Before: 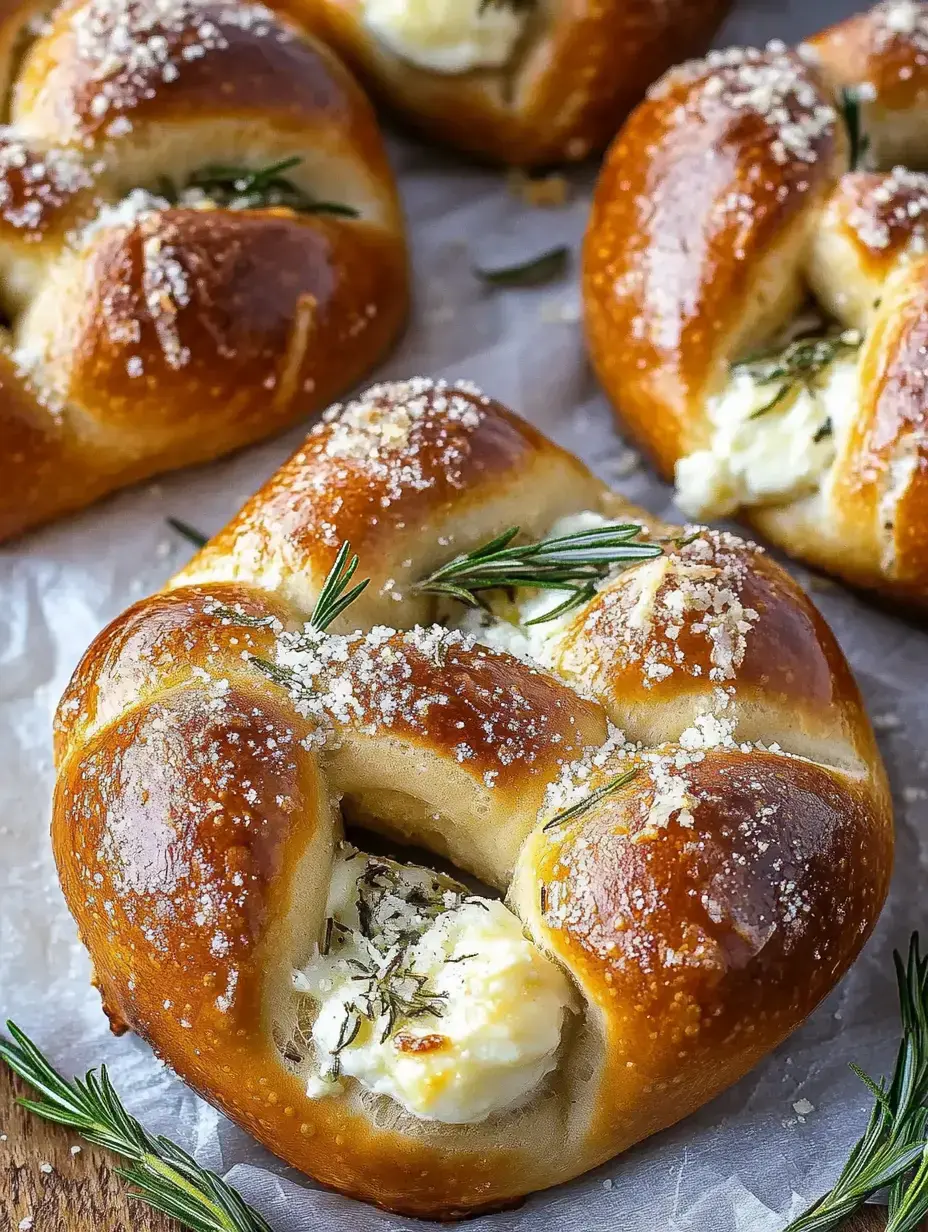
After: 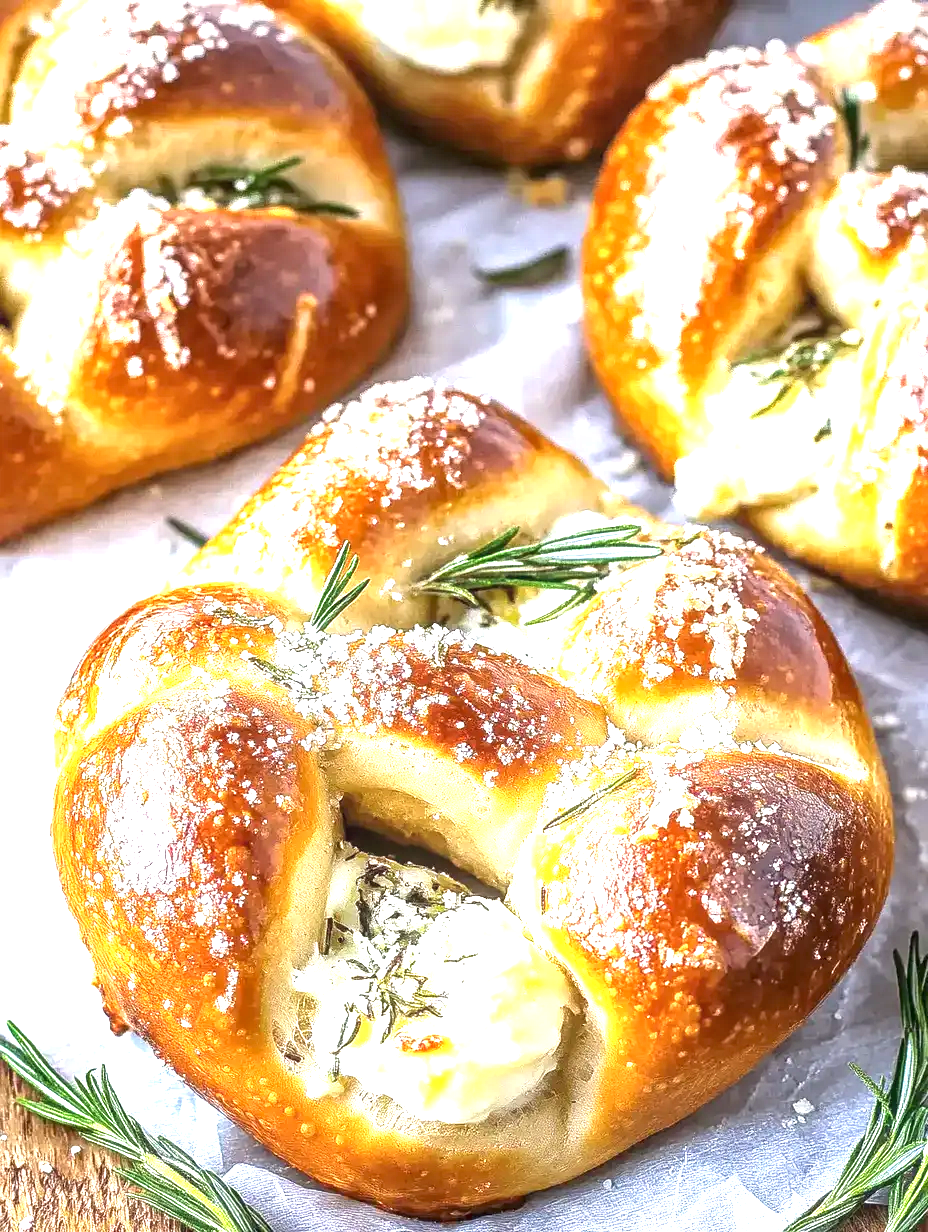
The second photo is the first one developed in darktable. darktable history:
local contrast: on, module defaults
exposure: black level correction 0, exposure 1.676 EV, compensate highlight preservation false
